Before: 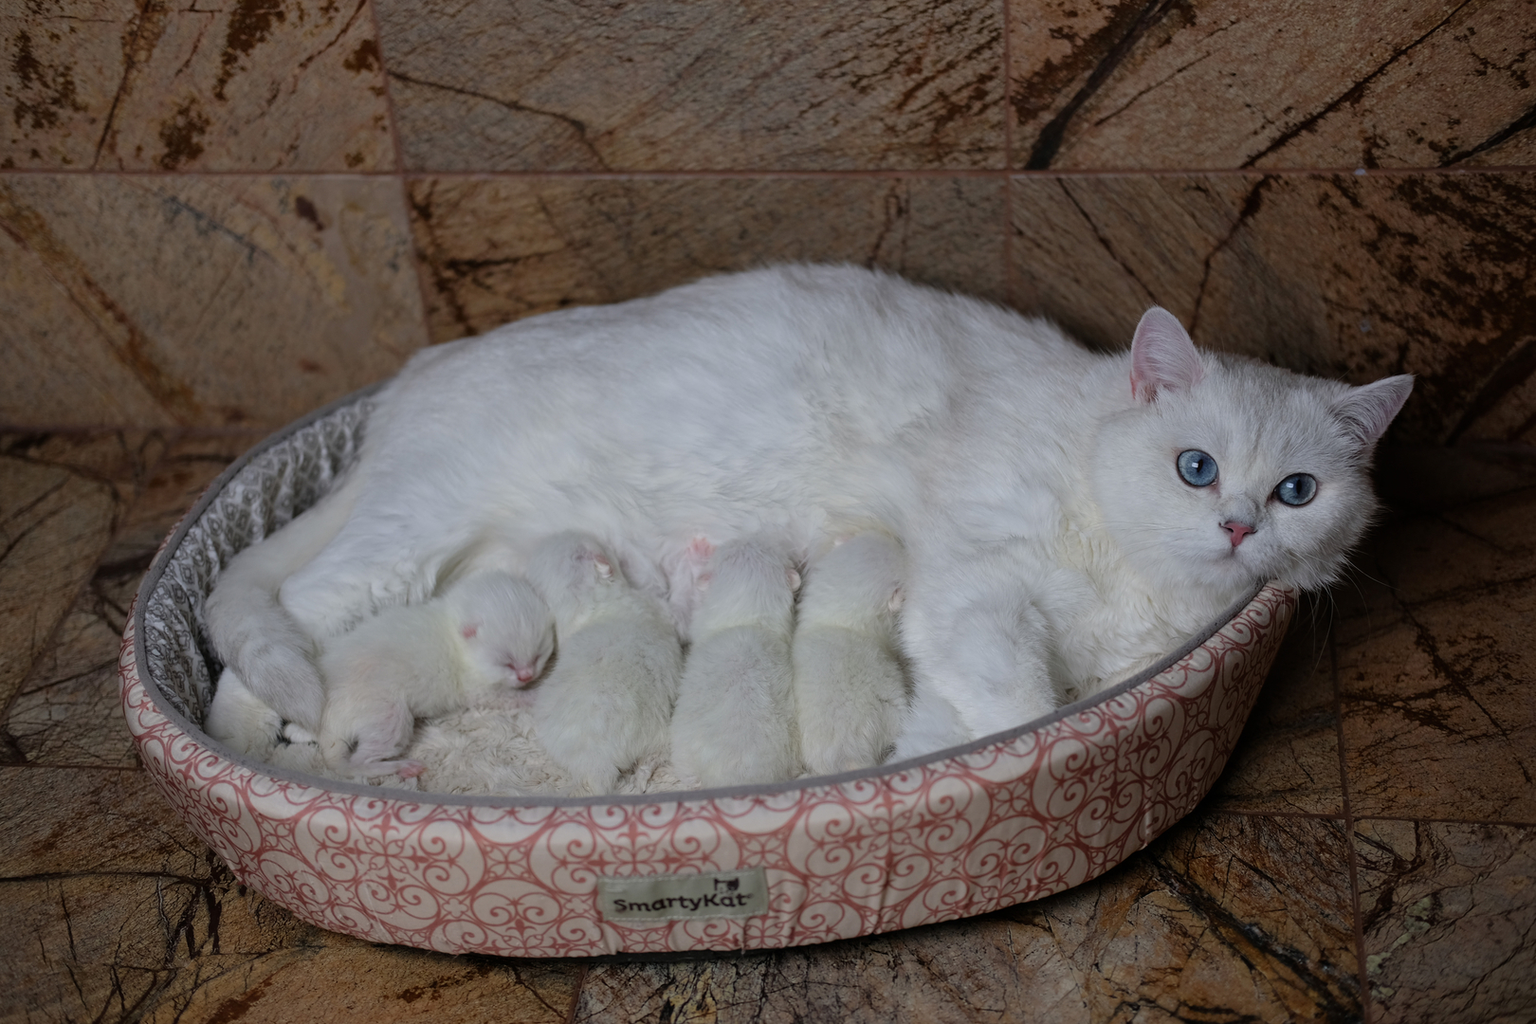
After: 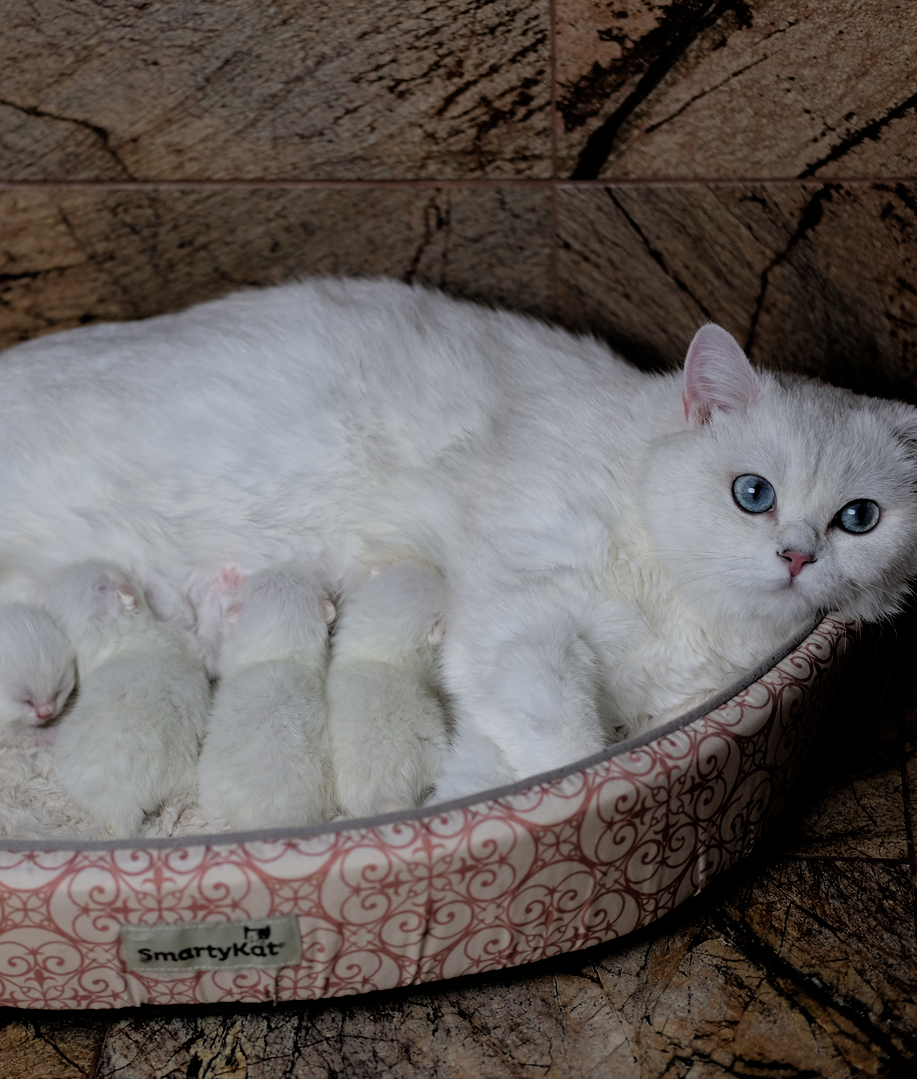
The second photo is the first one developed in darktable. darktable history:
crop: left 31.458%, top 0%, right 11.876%
filmic rgb: black relative exposure -4.93 EV, white relative exposure 2.84 EV, hardness 3.72
